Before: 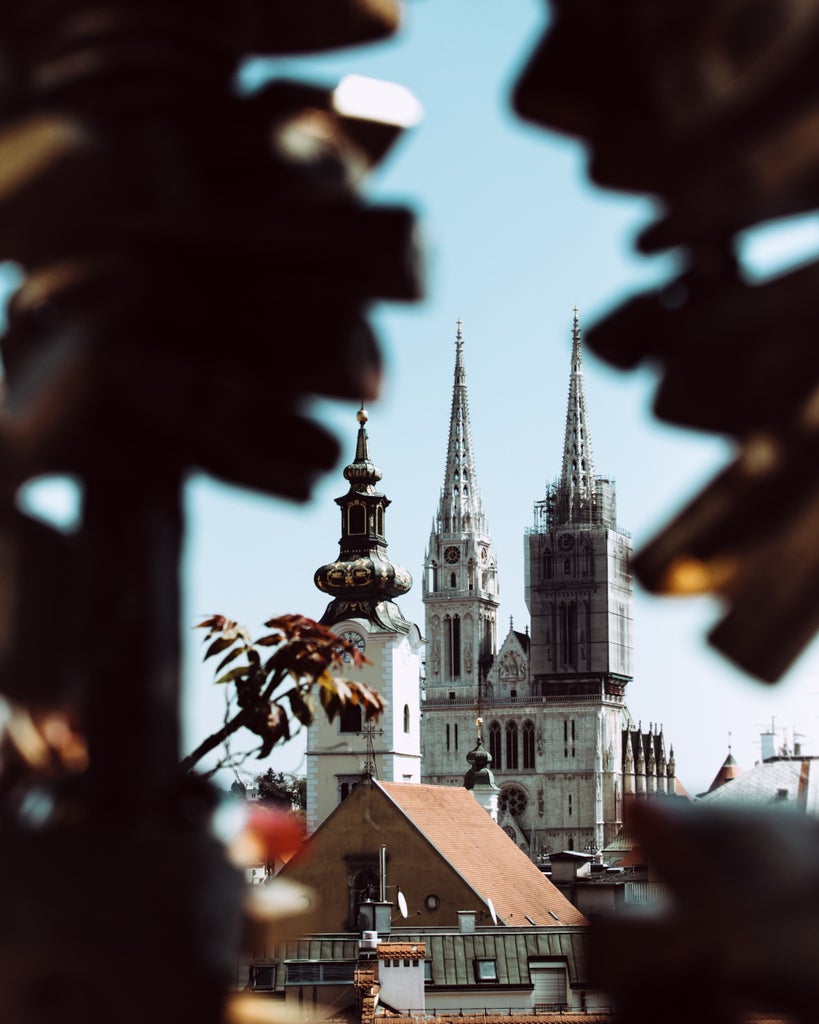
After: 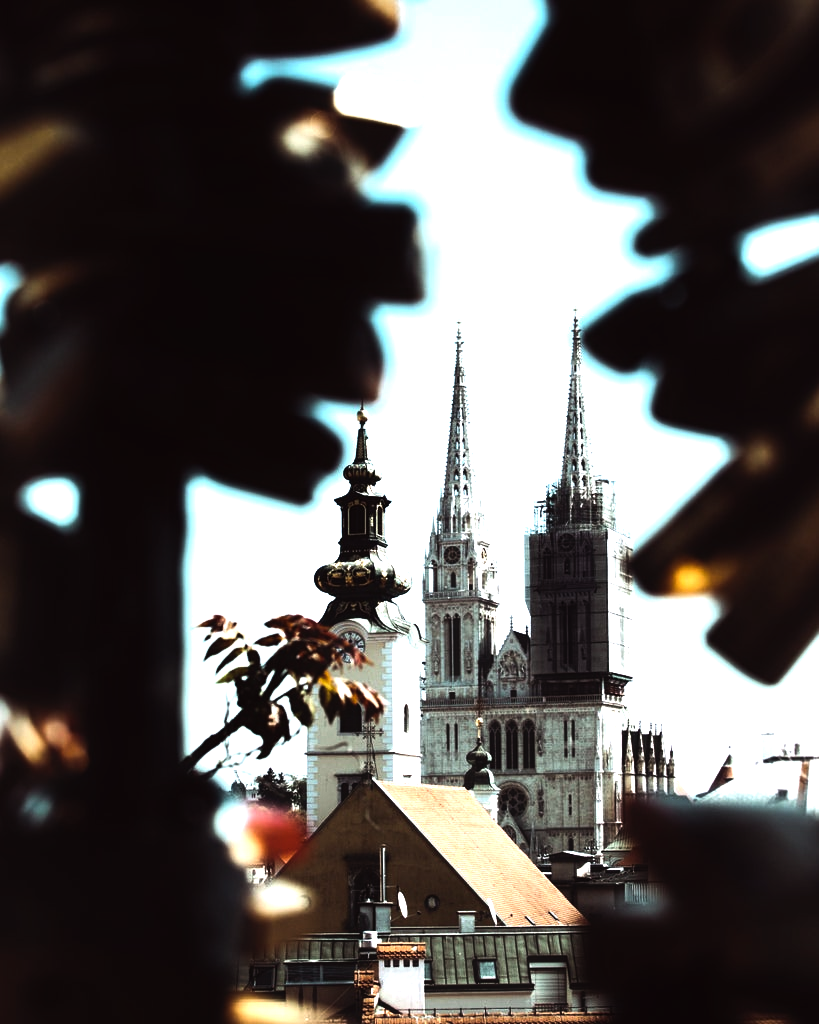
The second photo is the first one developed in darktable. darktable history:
tone equalizer: -8 EV -0.717 EV, -7 EV -0.668 EV, -6 EV -0.58 EV, -5 EV -0.397 EV, -3 EV 0.389 EV, -2 EV 0.6 EV, -1 EV 0.679 EV, +0 EV 0.755 EV, edges refinement/feathering 500, mask exposure compensation -1.57 EV, preserve details no
contrast equalizer: y [[0.5, 0.486, 0.447, 0.446, 0.489, 0.5], [0.5 ×6], [0.5 ×6], [0 ×6], [0 ×6]], mix 0.763
color balance rgb: global offset › luminance 0.263%, global offset › hue 170.79°, perceptual saturation grading › global saturation -0.142%, perceptual saturation grading › mid-tones 11.651%, perceptual brilliance grading › global brilliance 15.055%, perceptual brilliance grading › shadows -34.331%, global vibrance 20%
exposure: black level correction 0.001, exposure 0.015 EV, compensate highlight preservation false
